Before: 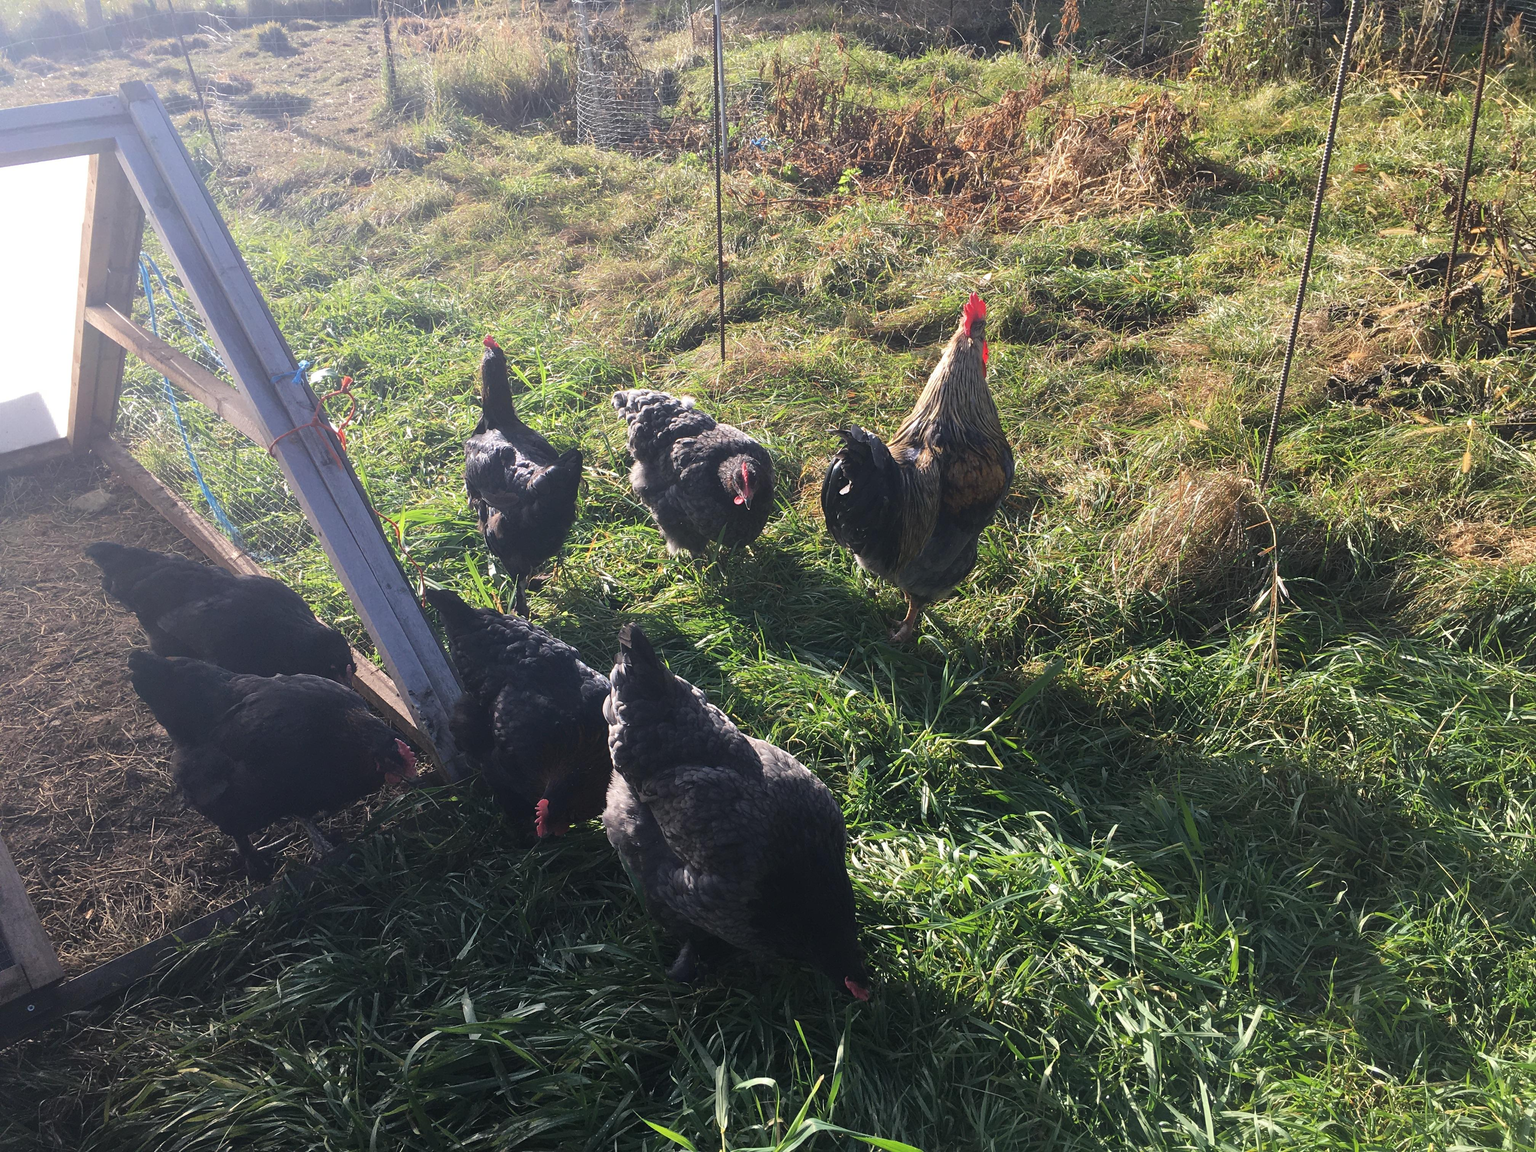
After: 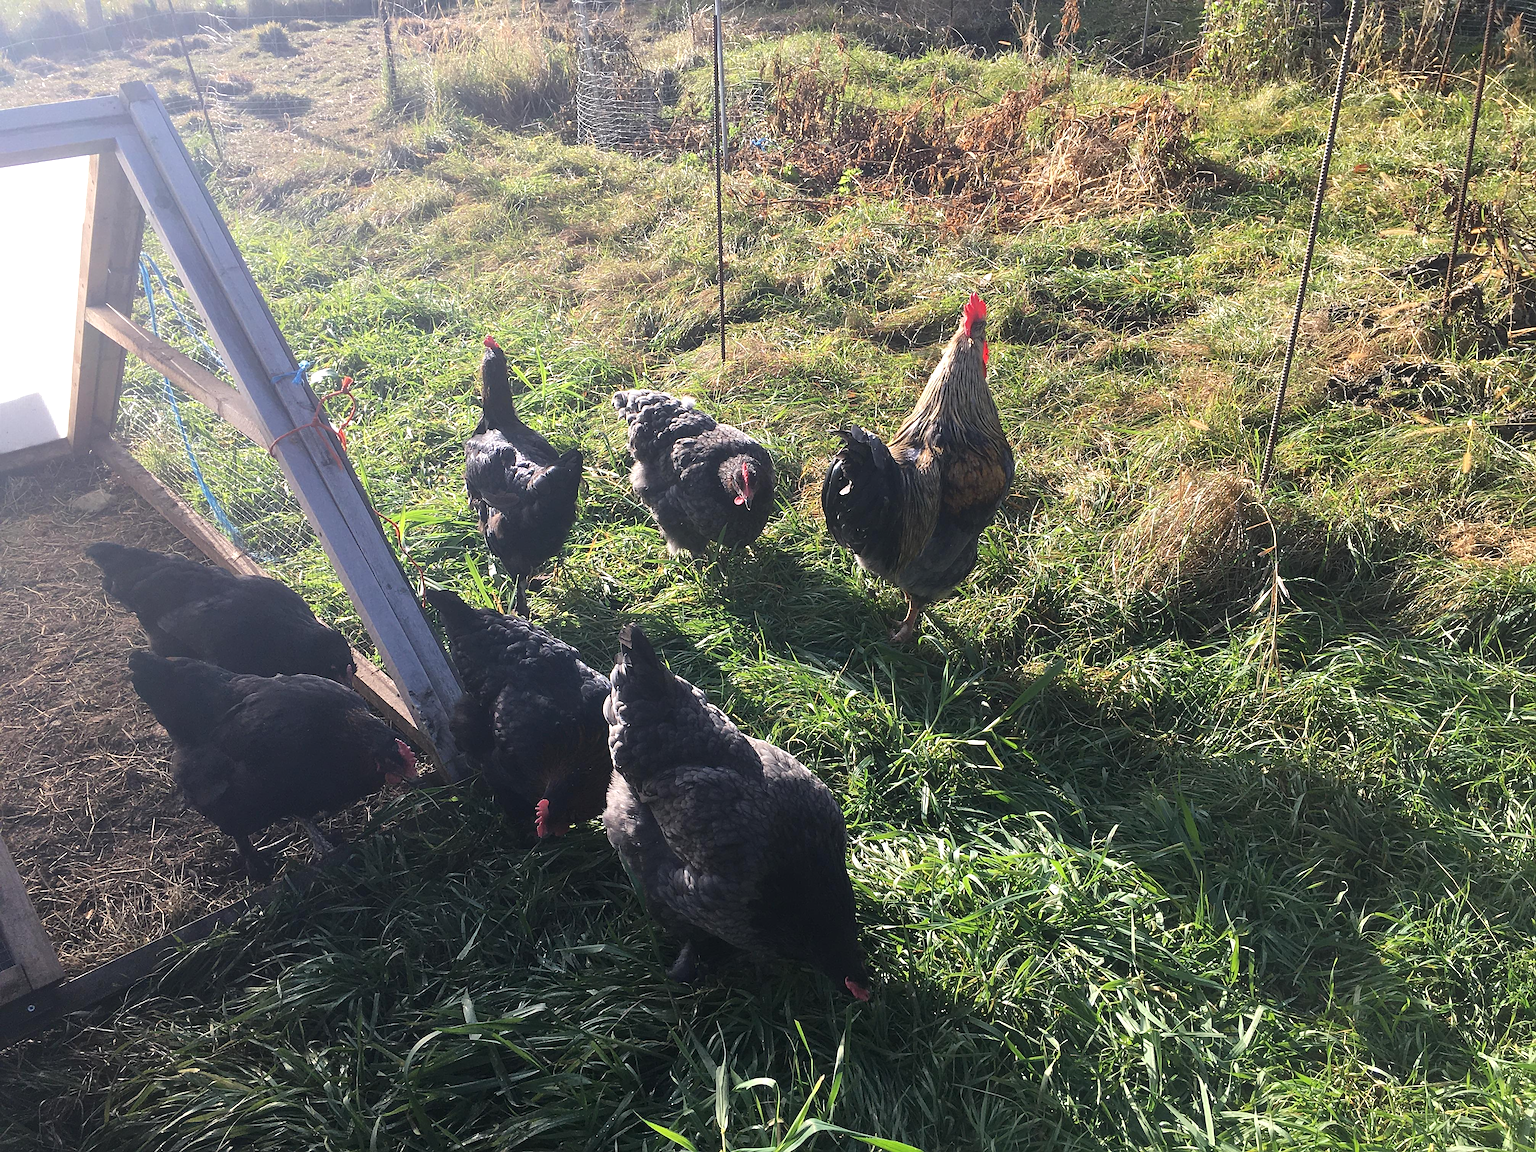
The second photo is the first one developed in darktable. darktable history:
sharpen: on, module defaults
exposure: black level correction 0.001, exposure 0.191 EV, compensate highlight preservation false
